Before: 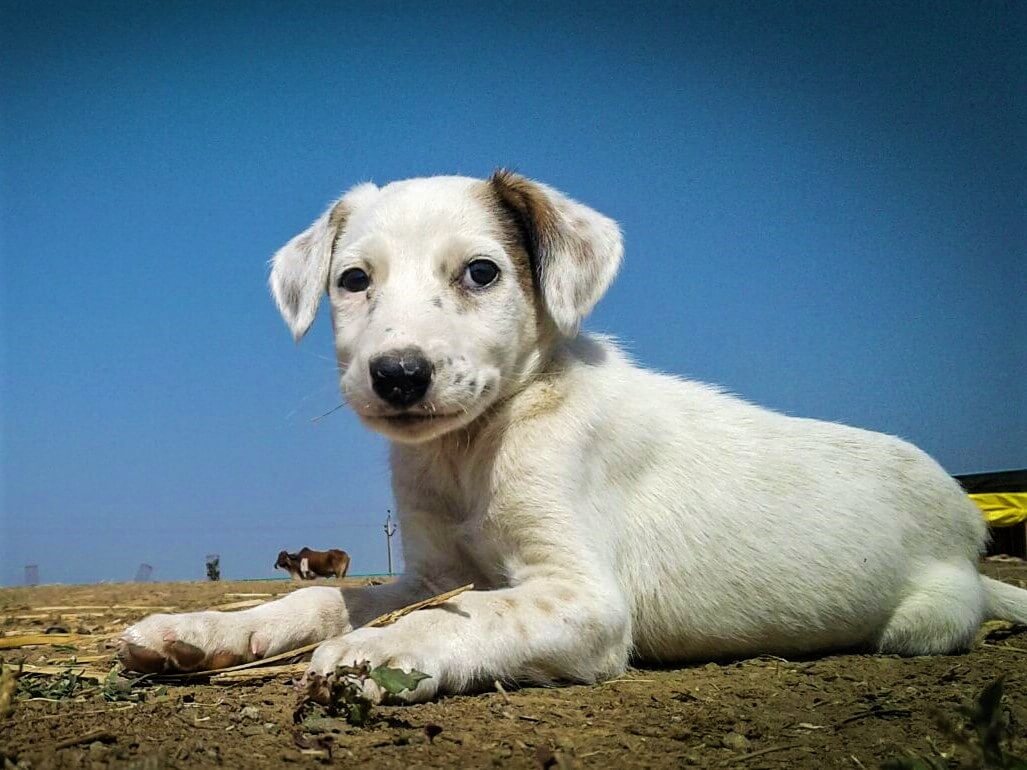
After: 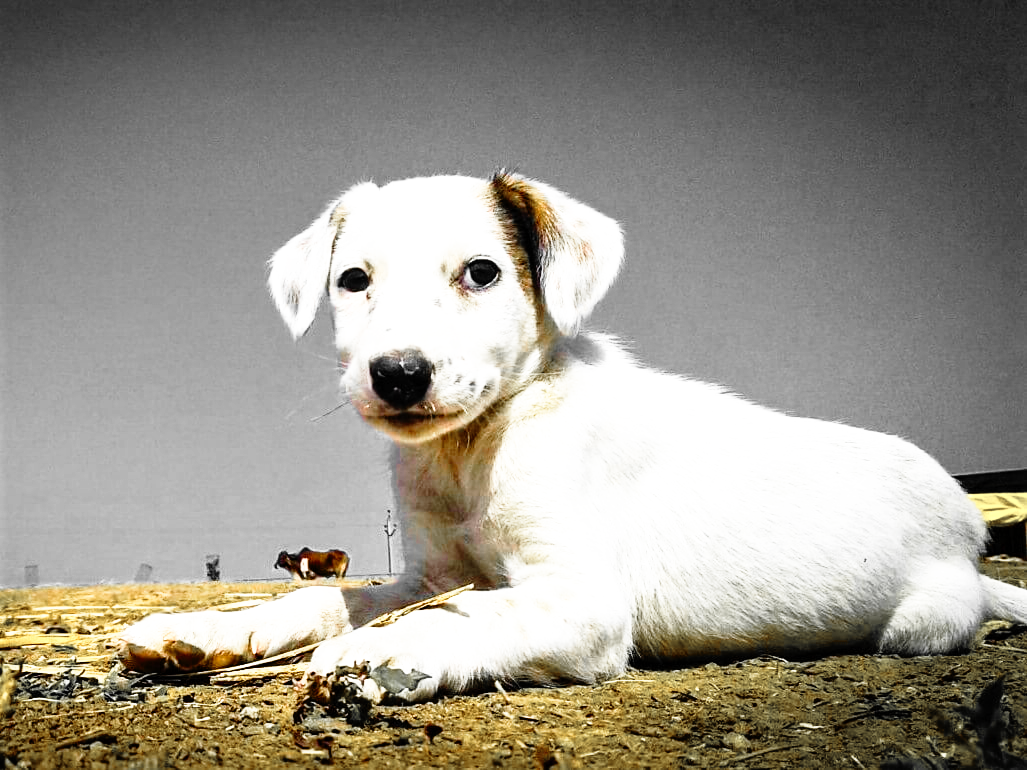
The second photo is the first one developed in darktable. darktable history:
color balance rgb: linear chroma grading › global chroma 9%, perceptual saturation grading › global saturation 36%, perceptual saturation grading › shadows 35%, perceptual brilliance grading › global brilliance 15%, perceptual brilliance grading › shadows -35%, global vibrance 15%
color zones: curves: ch0 [(0, 0.447) (0.184, 0.543) (0.323, 0.476) (0.429, 0.445) (0.571, 0.443) (0.714, 0.451) (0.857, 0.452) (1, 0.447)]; ch1 [(0, 0.464) (0.176, 0.46) (0.287, 0.177) (0.429, 0.002) (0.571, 0) (0.714, 0) (0.857, 0) (1, 0.464)], mix 20%
base curve: curves: ch0 [(0, 0) (0.012, 0.01) (0.073, 0.168) (0.31, 0.711) (0.645, 0.957) (1, 1)], preserve colors none
